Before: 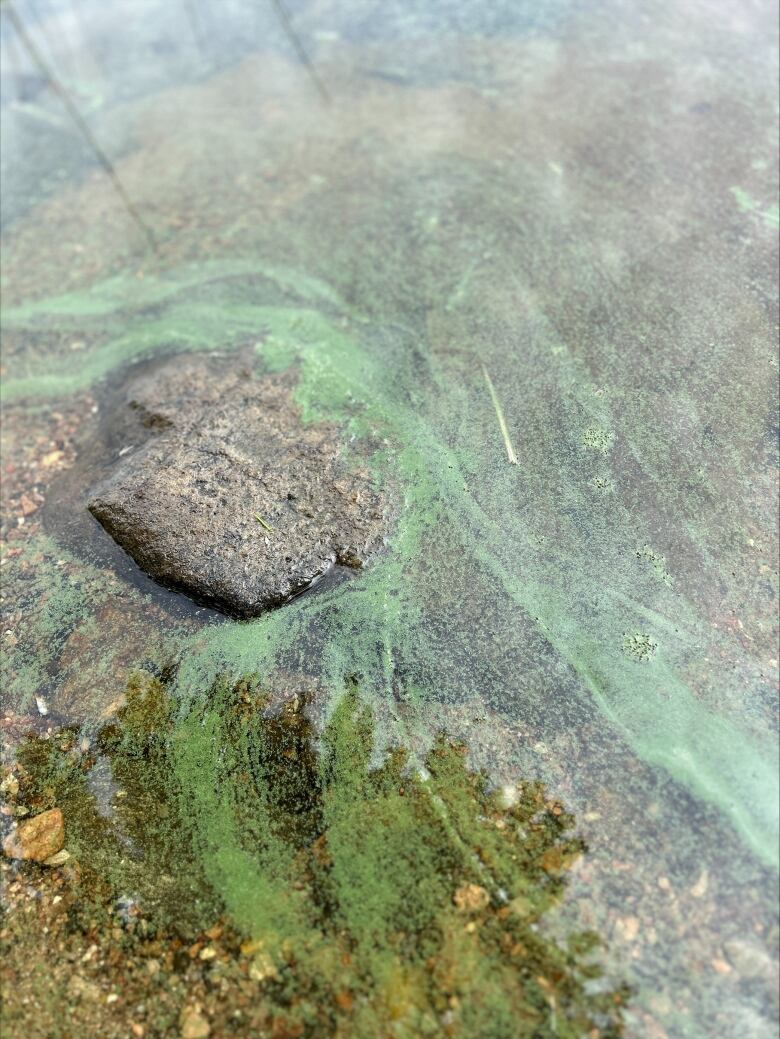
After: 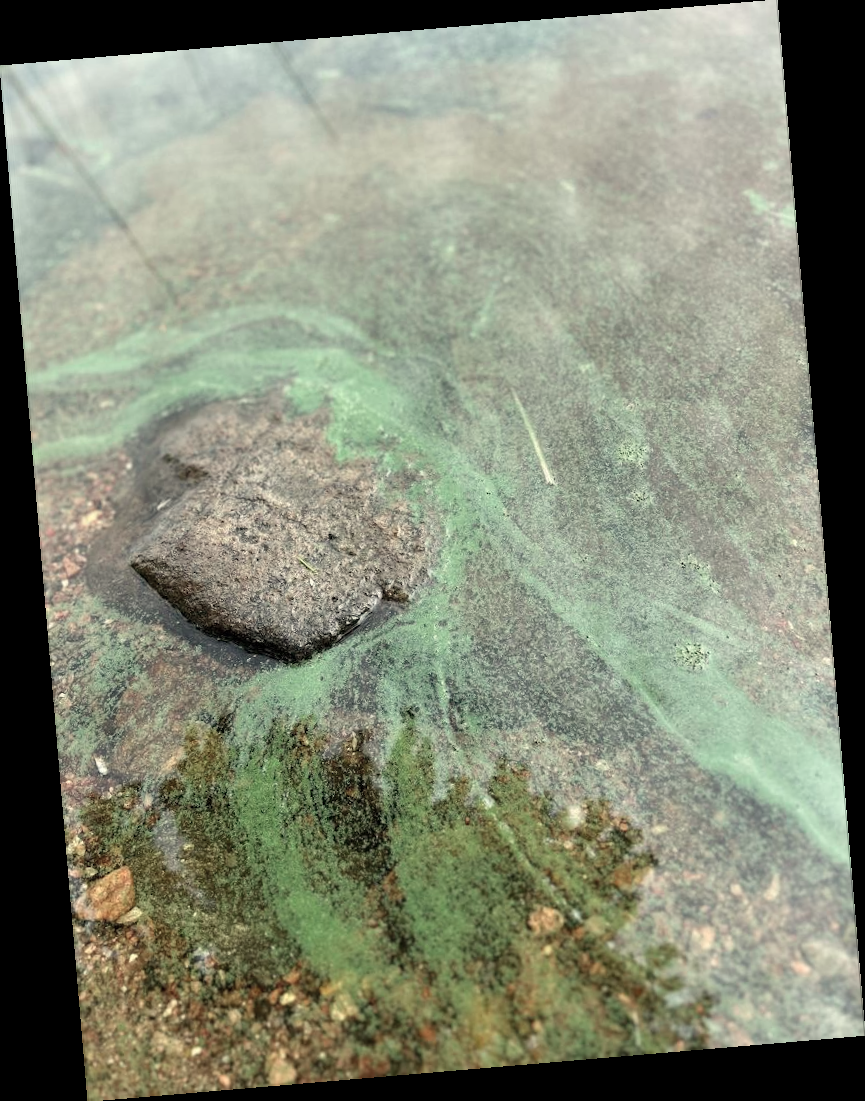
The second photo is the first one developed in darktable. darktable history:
rotate and perspective: rotation -4.86°, automatic cropping off
white balance: red 1.029, blue 0.92
color contrast: blue-yellow contrast 0.7
